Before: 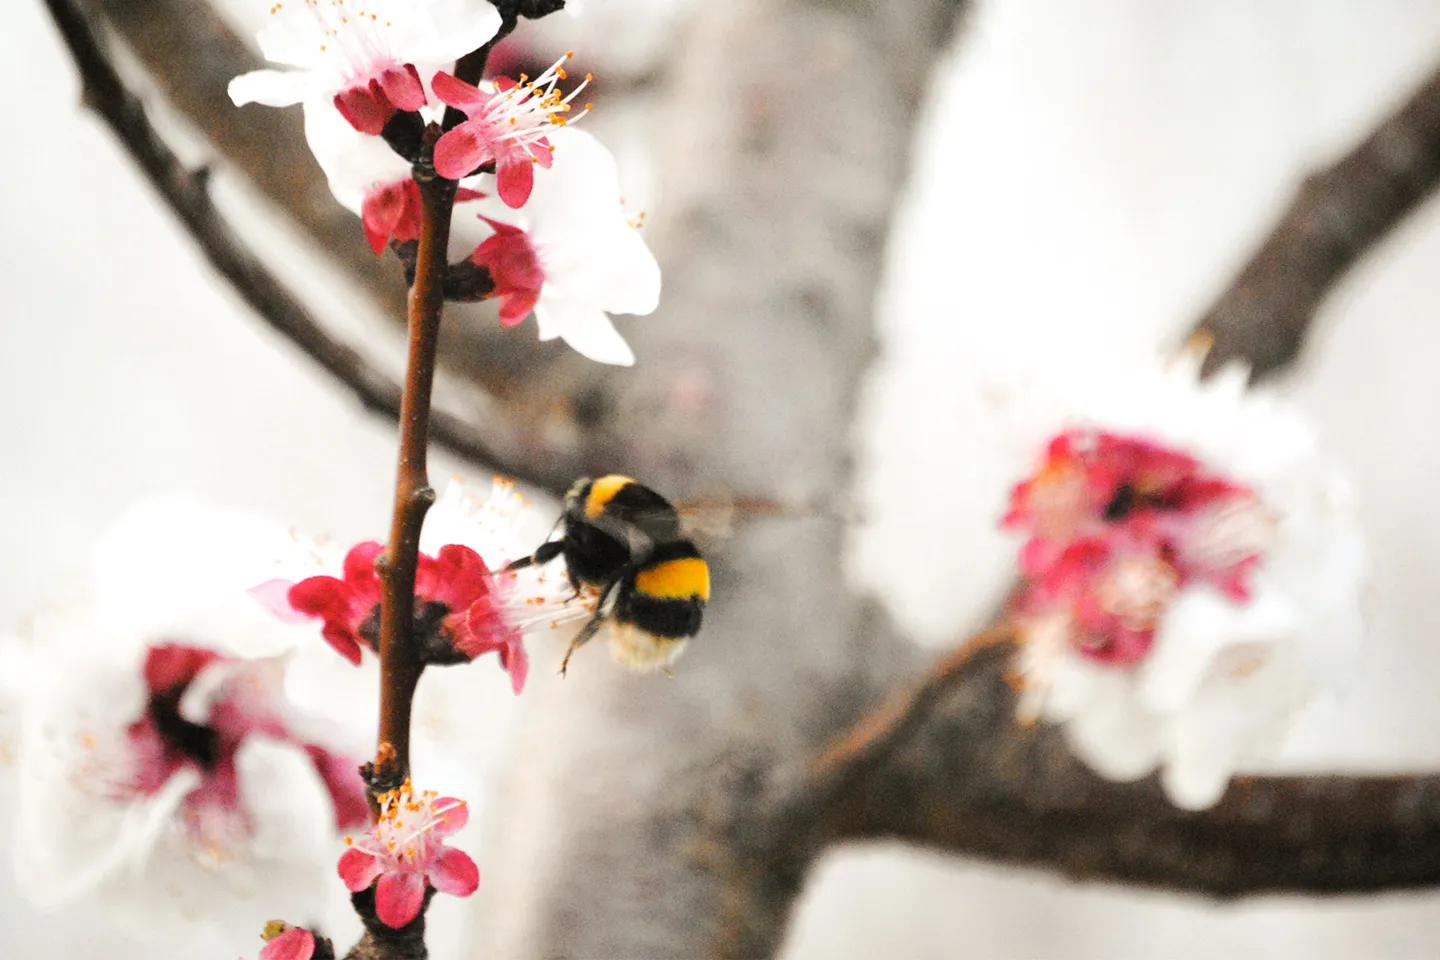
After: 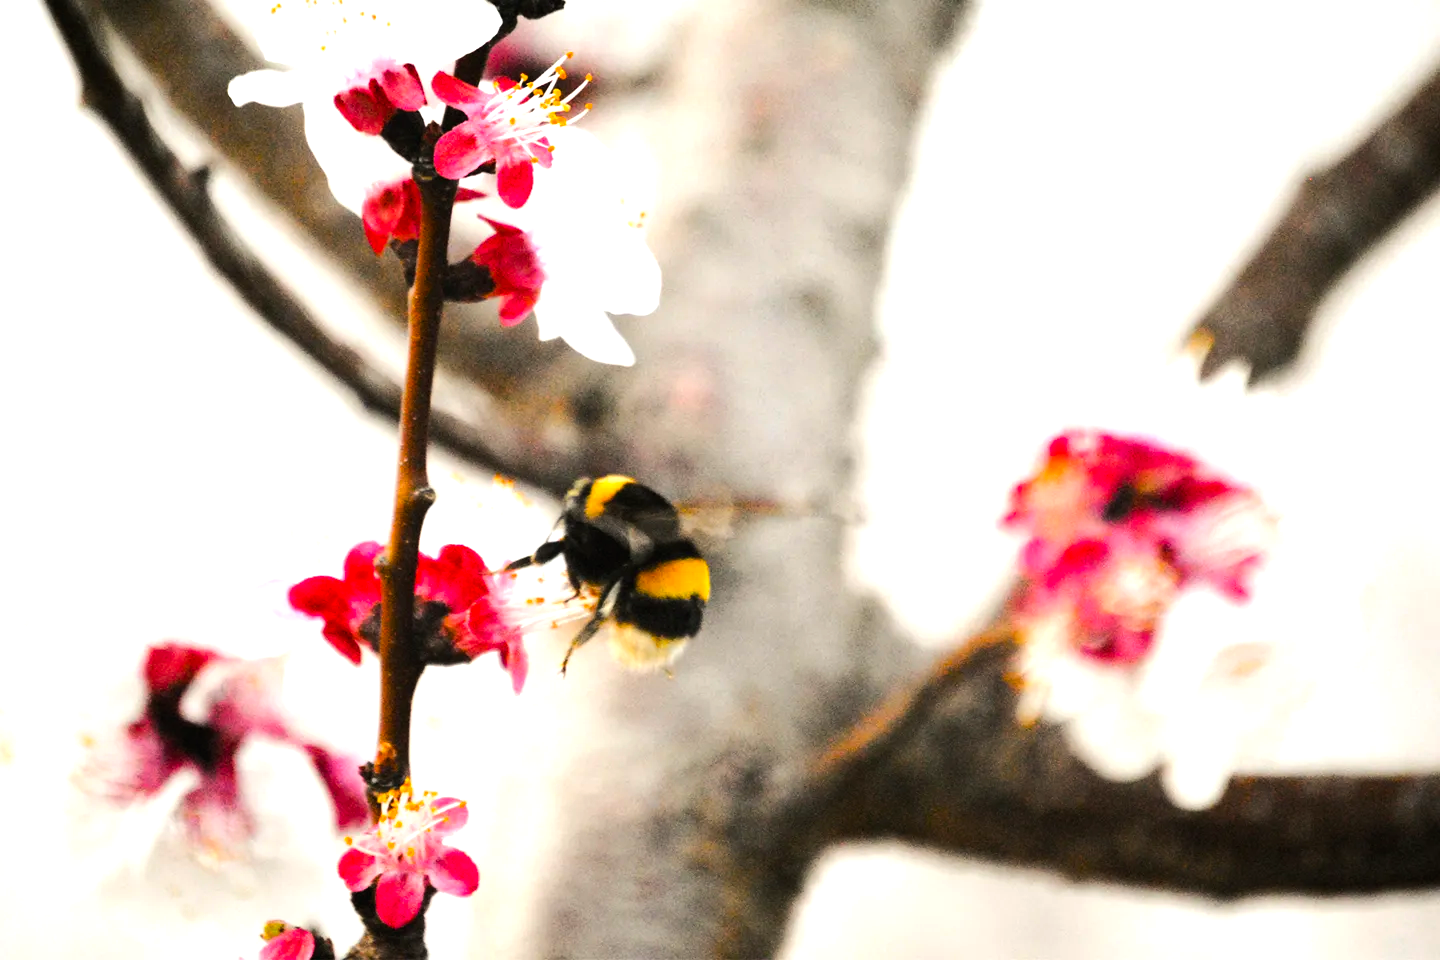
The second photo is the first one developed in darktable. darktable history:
tone equalizer: -8 EV -0.75 EV, -7 EV -0.7 EV, -6 EV -0.6 EV, -5 EV -0.4 EV, -3 EV 0.4 EV, -2 EV 0.6 EV, -1 EV 0.7 EV, +0 EV 0.75 EV, edges refinement/feathering 500, mask exposure compensation -1.57 EV, preserve details no
color balance rgb: perceptual saturation grading › global saturation 40%, global vibrance 15%
exposure: exposure -0.157 EV, compensate highlight preservation false
